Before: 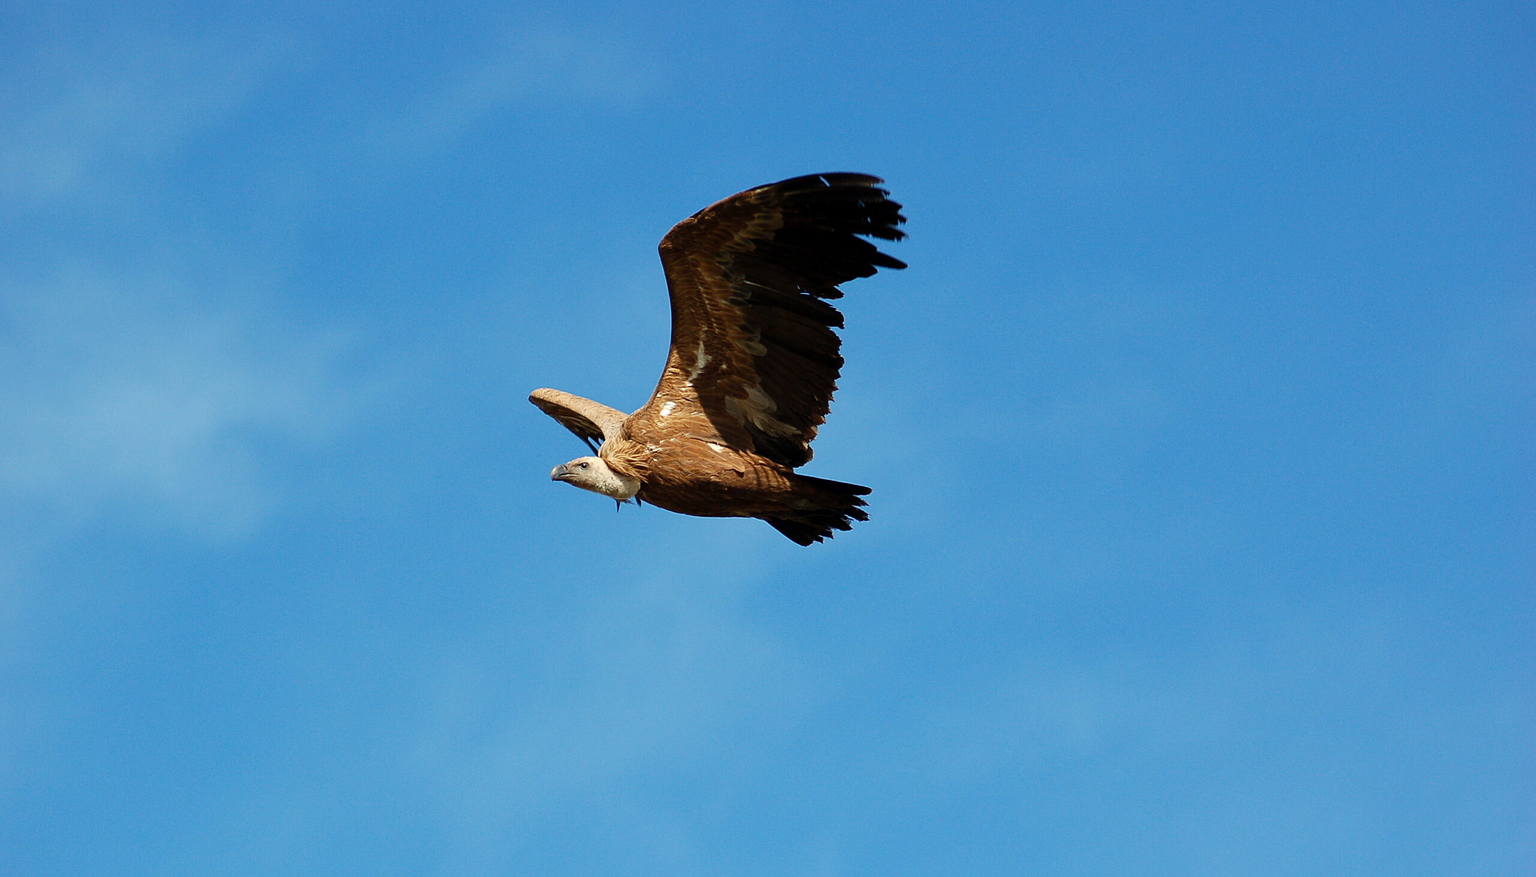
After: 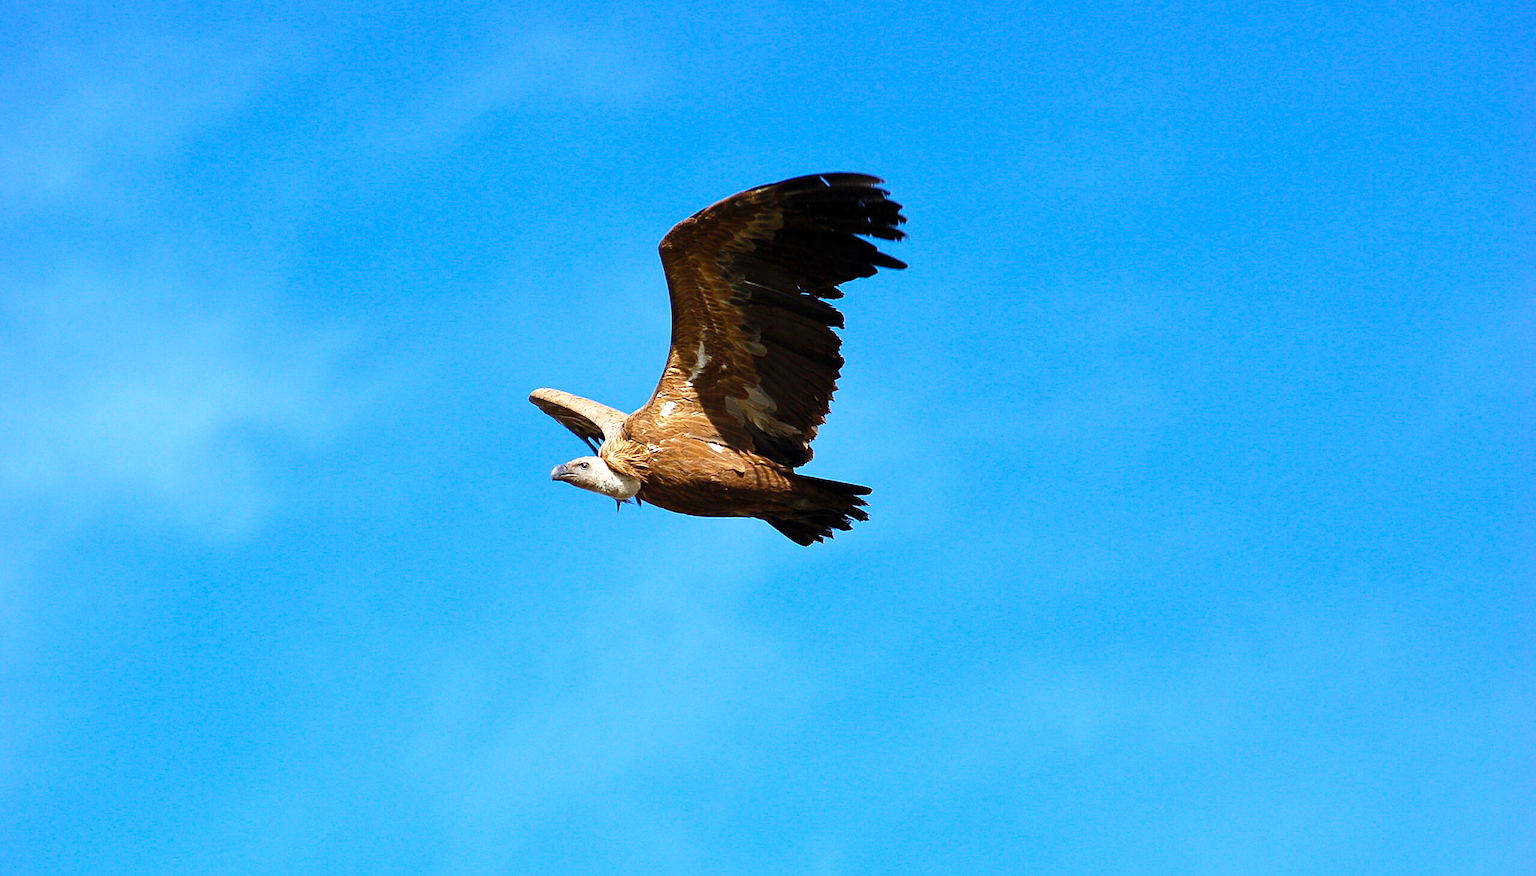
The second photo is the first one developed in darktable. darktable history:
exposure: black level correction 0, exposure 0.5 EV, compensate highlight preservation false
white balance: red 0.967, blue 1.119, emerald 0.756
color balance rgb: linear chroma grading › global chroma 3.45%, perceptual saturation grading › global saturation 11.24%, perceptual brilliance grading › global brilliance 3.04%, global vibrance 2.8%
color zones: curves: ch0 [(0.25, 0.5) (0.428, 0.473) (0.75, 0.5)]; ch1 [(0.243, 0.479) (0.398, 0.452) (0.75, 0.5)]
